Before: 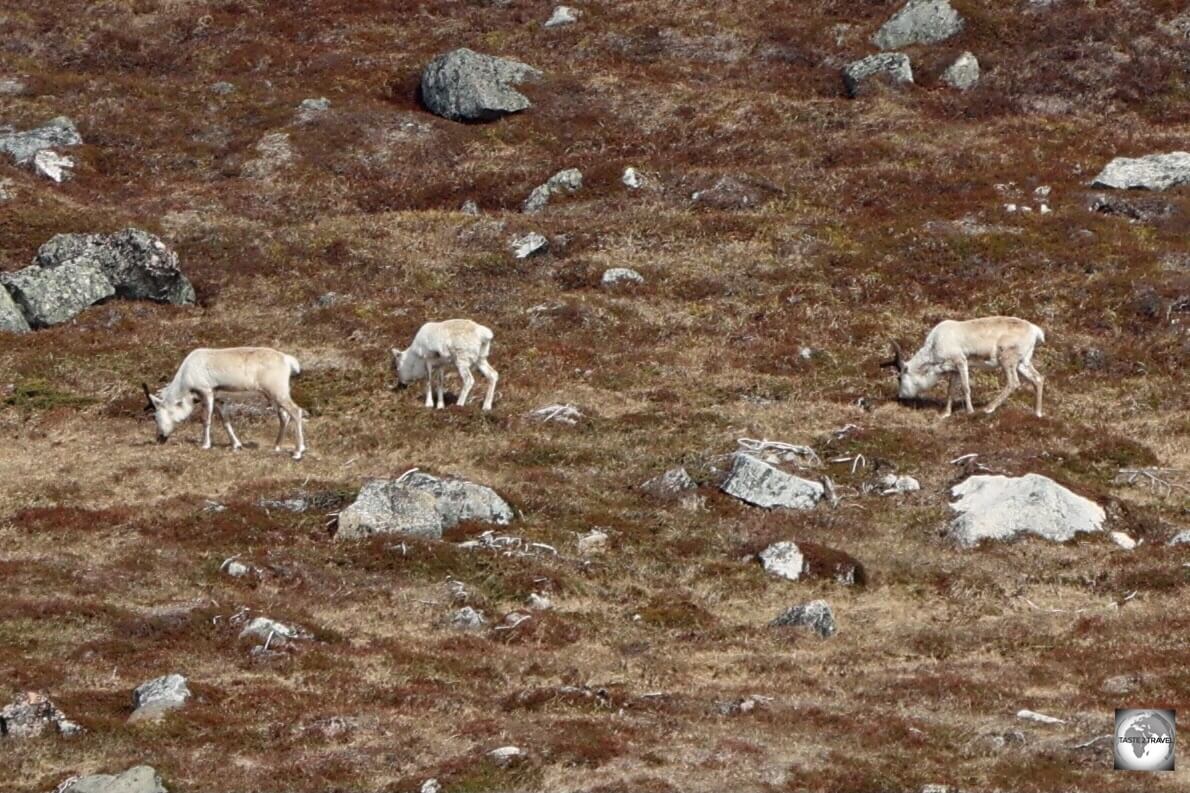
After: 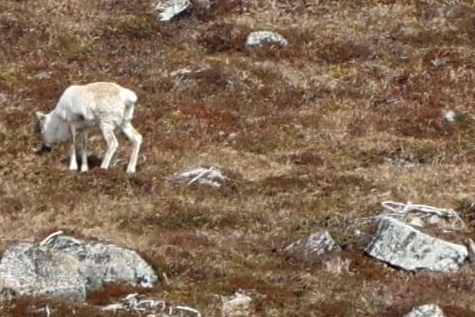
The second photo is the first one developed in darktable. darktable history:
levels: levels [0, 0.476, 0.951]
local contrast: mode bilateral grid, contrast 100, coarseness 100, detail 91%, midtone range 0.2
crop: left 30%, top 30%, right 30%, bottom 30%
